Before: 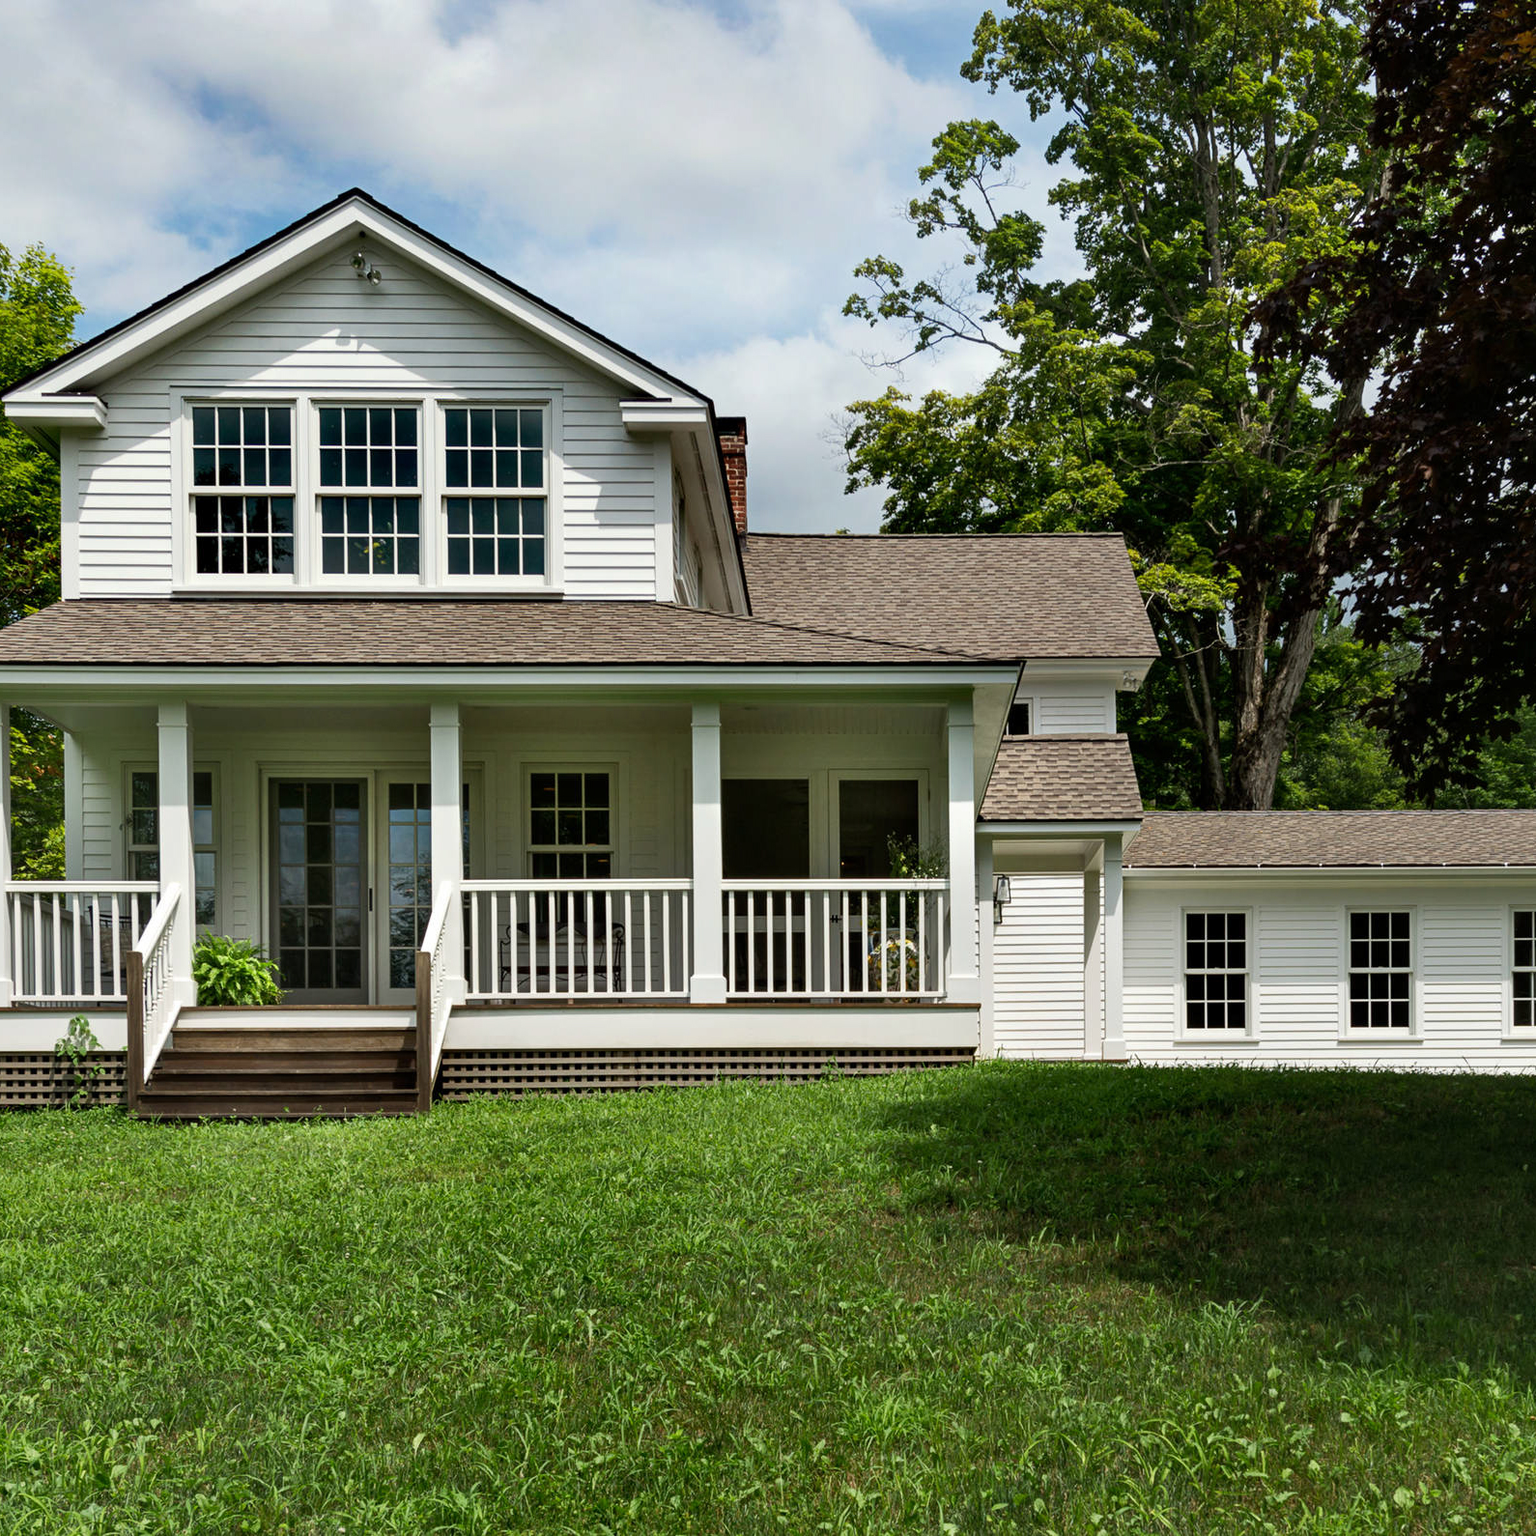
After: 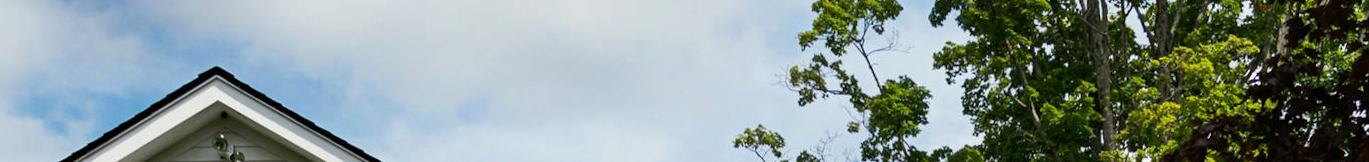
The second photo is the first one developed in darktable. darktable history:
crop and rotate: left 9.644%, top 9.491%, right 6.021%, bottom 80.509%
contrast brightness saturation: contrast 0.04, saturation 0.07
rotate and perspective: rotation -1.24°, automatic cropping off
